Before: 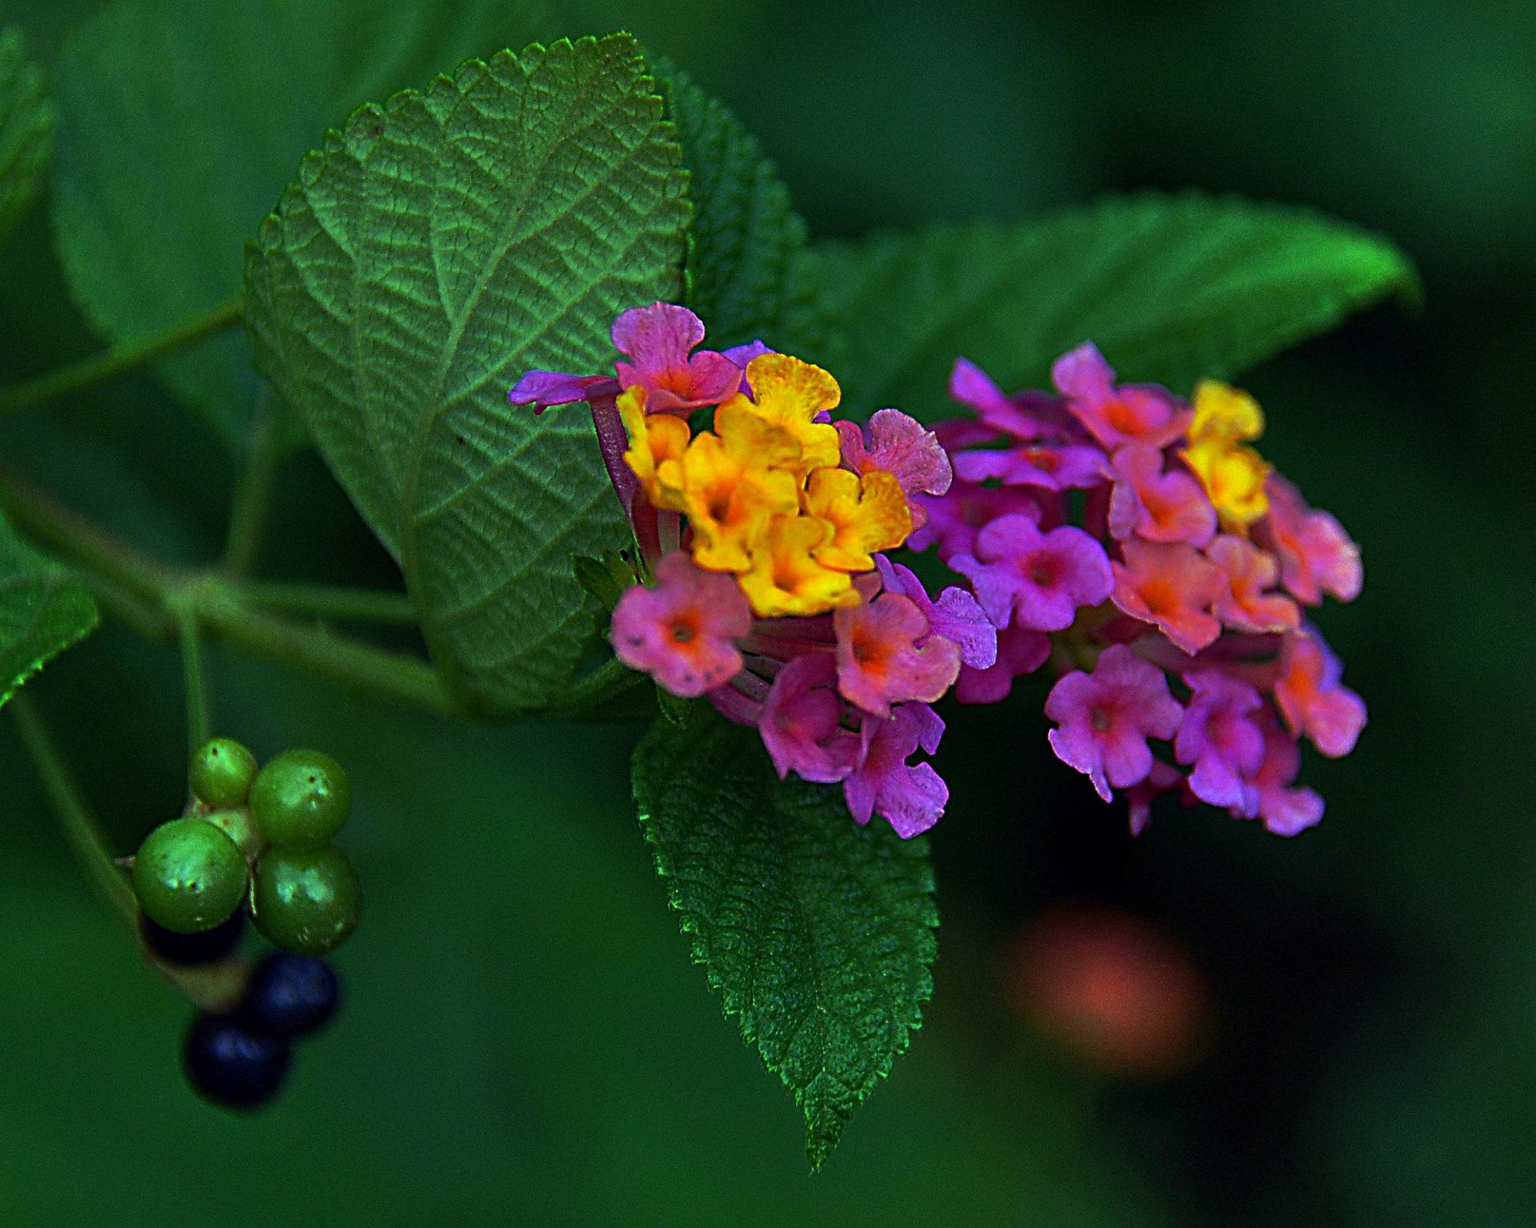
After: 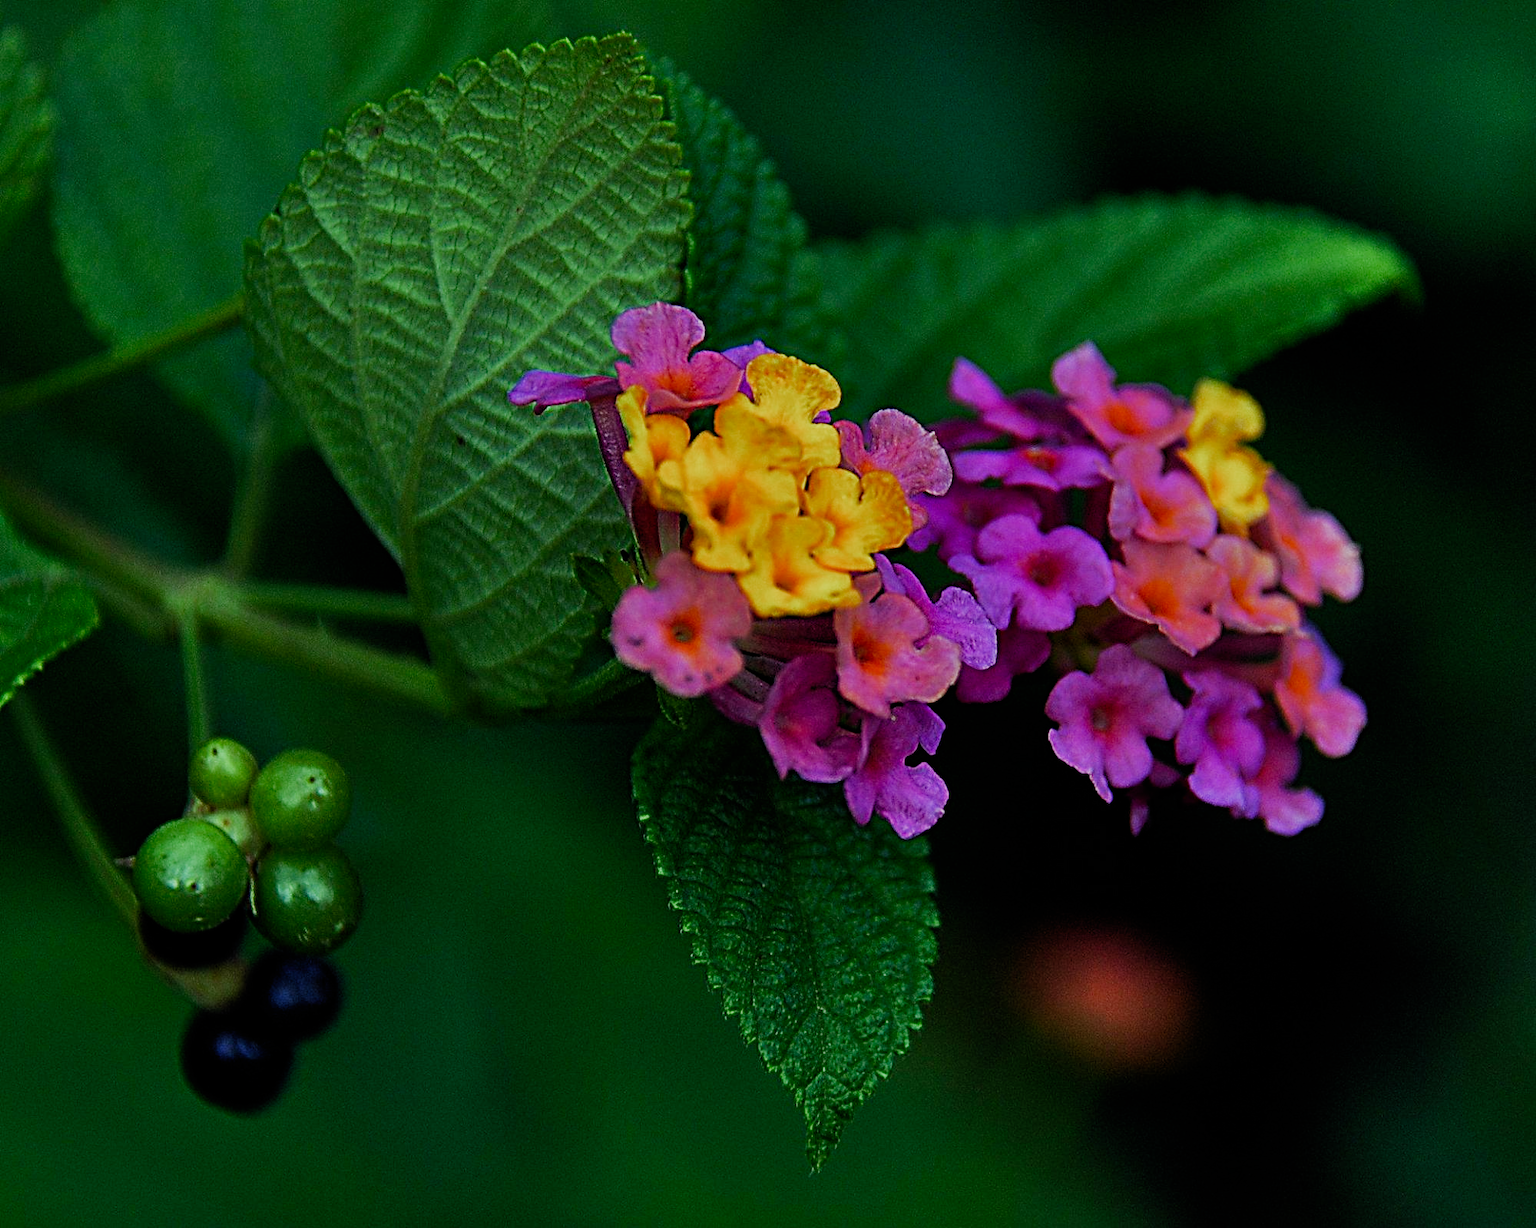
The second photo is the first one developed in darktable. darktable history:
filmic rgb: black relative exposure -7.79 EV, white relative exposure 4.32 EV, threshold -0.3 EV, transition 3.19 EV, structure ↔ texture 99.21%, hardness 3.84, preserve chrominance no, color science v4 (2020), contrast in shadows soft, contrast in highlights soft, enable highlight reconstruction true
